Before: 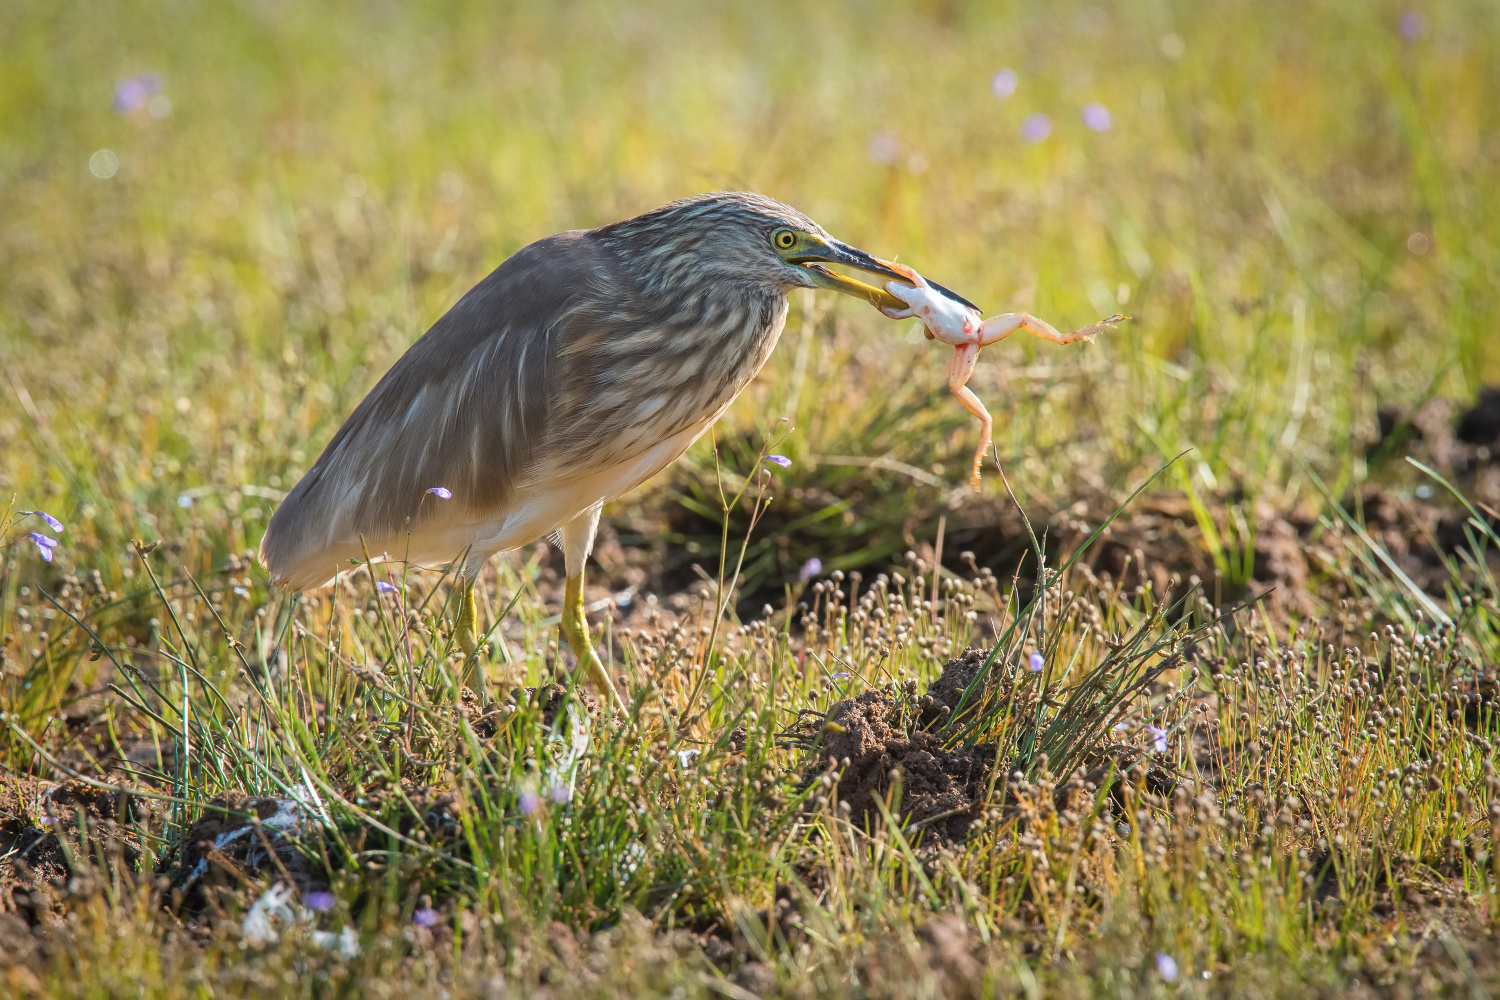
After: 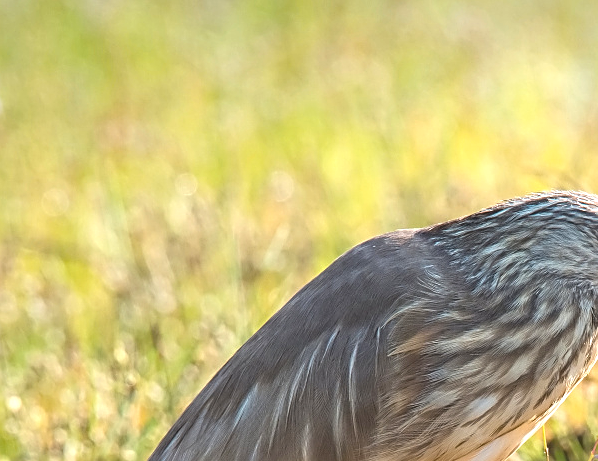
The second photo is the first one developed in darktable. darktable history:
exposure: black level correction 0, exposure 0.682 EV, compensate exposure bias true, compensate highlight preservation false
crop and rotate: left 11.301%, top 0.116%, right 48.795%, bottom 53.778%
sharpen: on, module defaults
